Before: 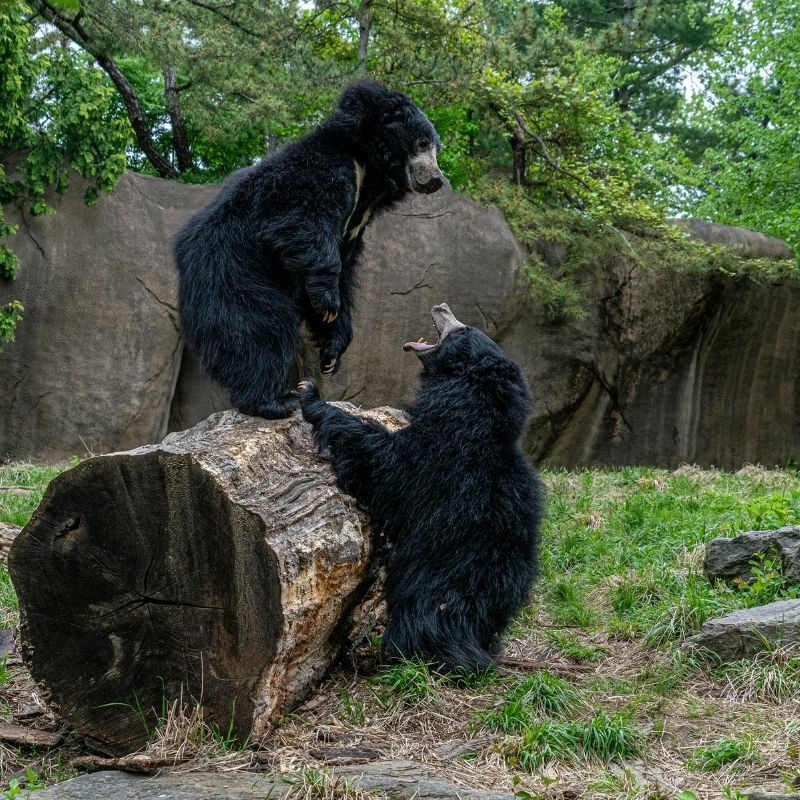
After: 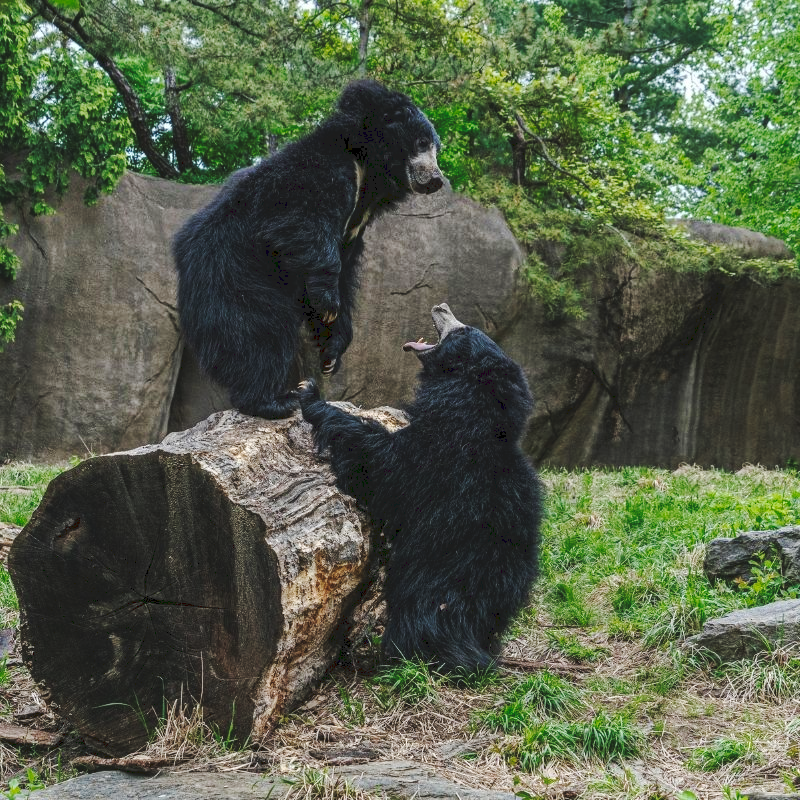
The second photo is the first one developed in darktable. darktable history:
tone curve: curves: ch0 [(0, 0) (0.003, 0.1) (0.011, 0.101) (0.025, 0.11) (0.044, 0.126) (0.069, 0.14) (0.1, 0.158) (0.136, 0.18) (0.177, 0.206) (0.224, 0.243) (0.277, 0.293) (0.335, 0.36) (0.399, 0.446) (0.468, 0.537) (0.543, 0.618) (0.623, 0.694) (0.709, 0.763) (0.801, 0.836) (0.898, 0.908) (1, 1)], preserve colors none
